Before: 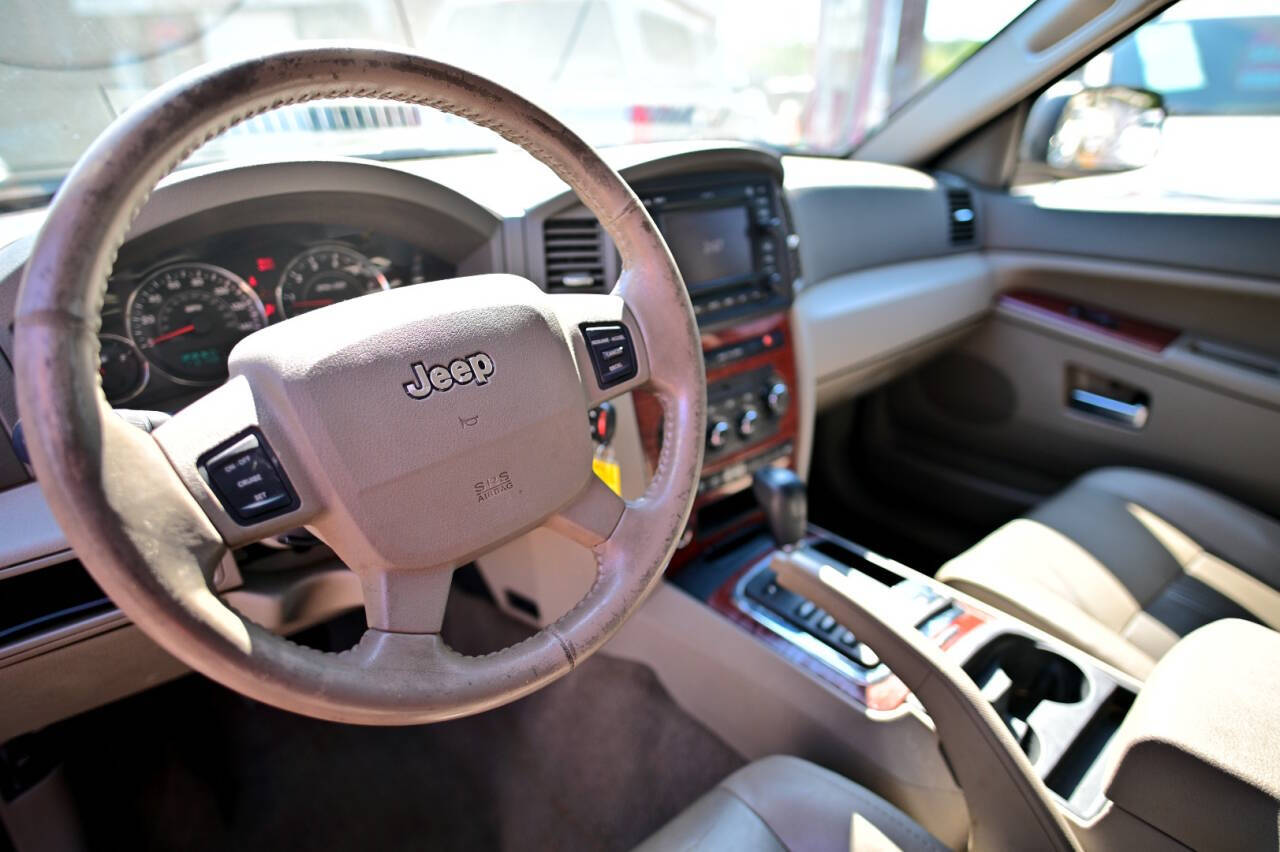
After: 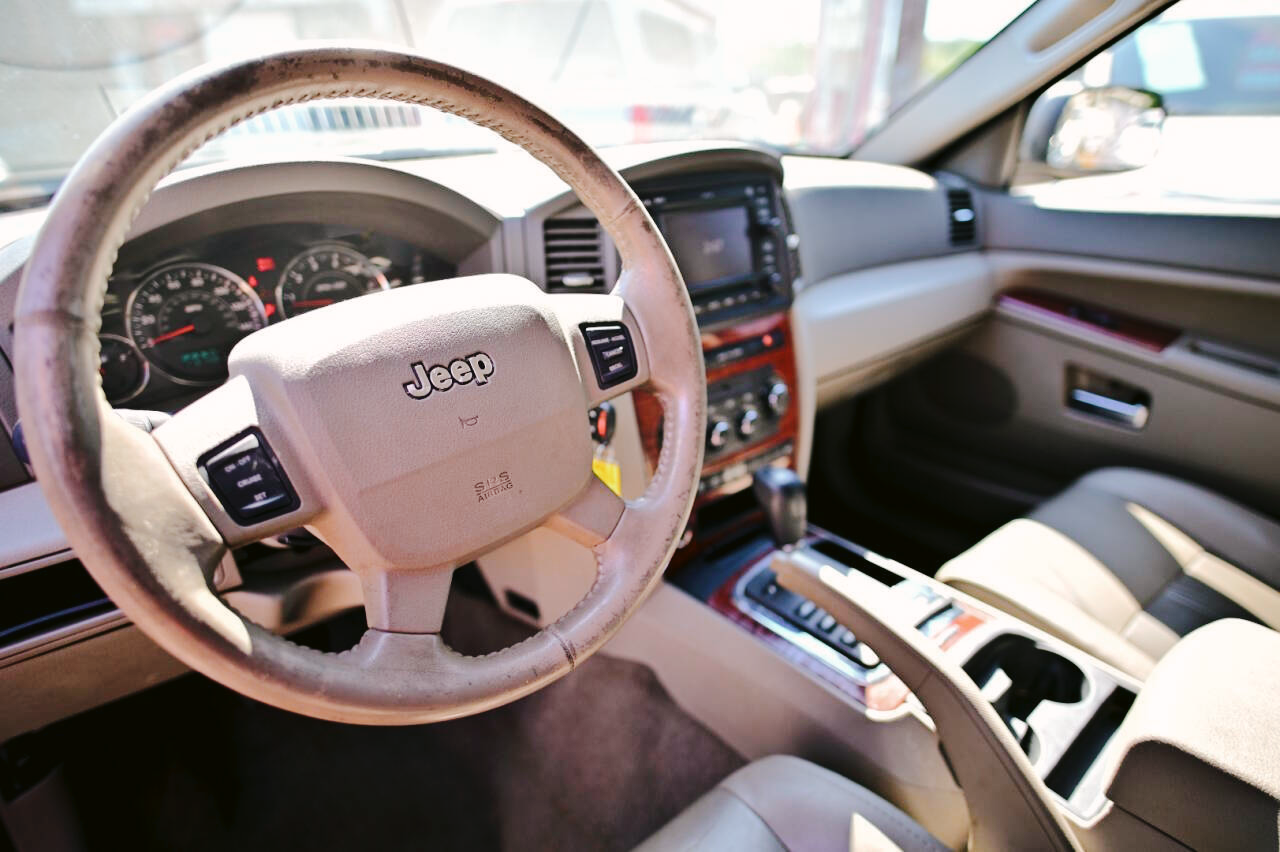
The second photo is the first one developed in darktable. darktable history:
tone curve: curves: ch0 [(0, 0) (0.003, 0.015) (0.011, 0.021) (0.025, 0.032) (0.044, 0.046) (0.069, 0.062) (0.1, 0.08) (0.136, 0.117) (0.177, 0.165) (0.224, 0.221) (0.277, 0.298) (0.335, 0.385) (0.399, 0.469) (0.468, 0.558) (0.543, 0.637) (0.623, 0.708) (0.709, 0.771) (0.801, 0.84) (0.898, 0.907) (1, 1)], preserve colors none
color look up table: target L [98.06, 94.37, 89.65, 87.67, 86.38, 70.39, 72.34, 69.08, 58, 58.98, 52.21, 38.96, 37.51, 28.18, 200.44, 84.54, 69.22, 69.79, 60.09, 60.15, 58.1, 52.29, 48.76, 47.12, 41.35, 30.36, 26.17, 85.99, 81.82, 77.67, 72.19, 60.88, 68.87, 55.16, 42.77, 40.75, 41.65, 32.24, 40.51, 18.89, 15.64, 1.537, 89.52, 89.63, 73.43, 71.25, 67.4, 59.33, 26.96], target a [-0.025, -13, -29, -40.16, -57.84, -30.61, 0.443, -56.46, -58.23, -9.037, -24, -34.06, -24.94, -22.87, 0, -2.129, 39.58, 43.65, 7.33, 60.86, 66.91, 70.95, 26.29, 21.27, 61.1, 7.749, 37.87, 15.42, 26.41, 38.74, 39.43, 71.49, 56.81, 17.32, 11.83, 61.56, 55.75, 34.58, 35.45, 28.12, 30.17, 0.219, -50.26, -15.28, -19.22, -43.66, -1.422, -13.55, -5.776], target b [7.439, 46.18, 25.31, 55.75, 20.89, 59.73, 37.59, 28.29, 48.14, 14.88, 38.96, 34.1, 3.723, 25.17, 0, 76.89, 47.42, 22.9, 57.93, 10.43, 22.55, 44.85, 47.6, 32.33, 49.2, 5.028, 33.55, 0.655, -20.52, -10.63, -33.96, -25.75, -38.88, 0.173, -52.52, -6.195, -48.22, -1.162, -66.66, -20.47, -45.94, -2.261, -13.17, -4.126, -31.73, -3.971, -9.442, -34.95, -19.71], num patches 49
